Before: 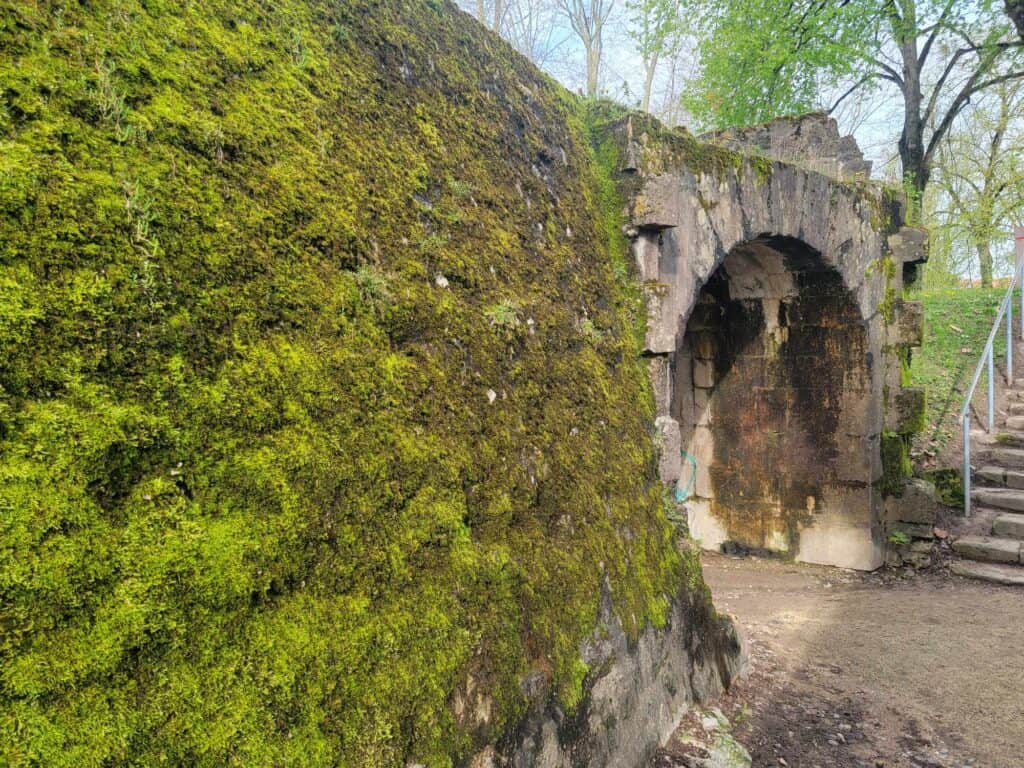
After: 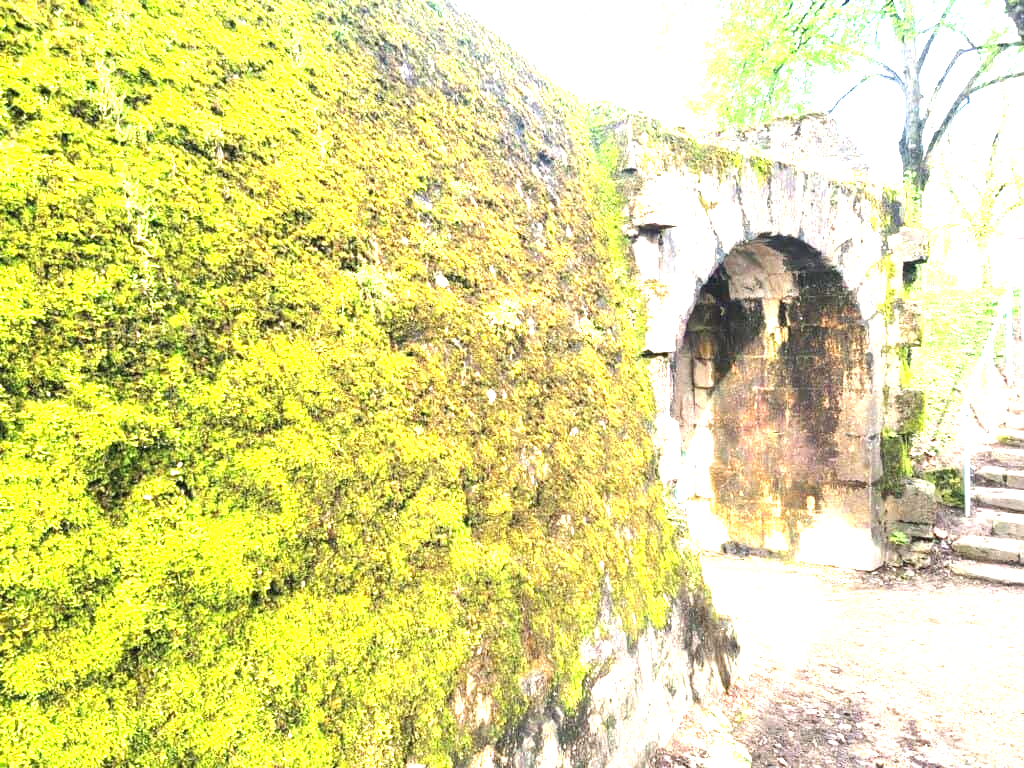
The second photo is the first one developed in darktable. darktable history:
exposure: black level correction 0, exposure 2.39 EV, compensate highlight preservation false
